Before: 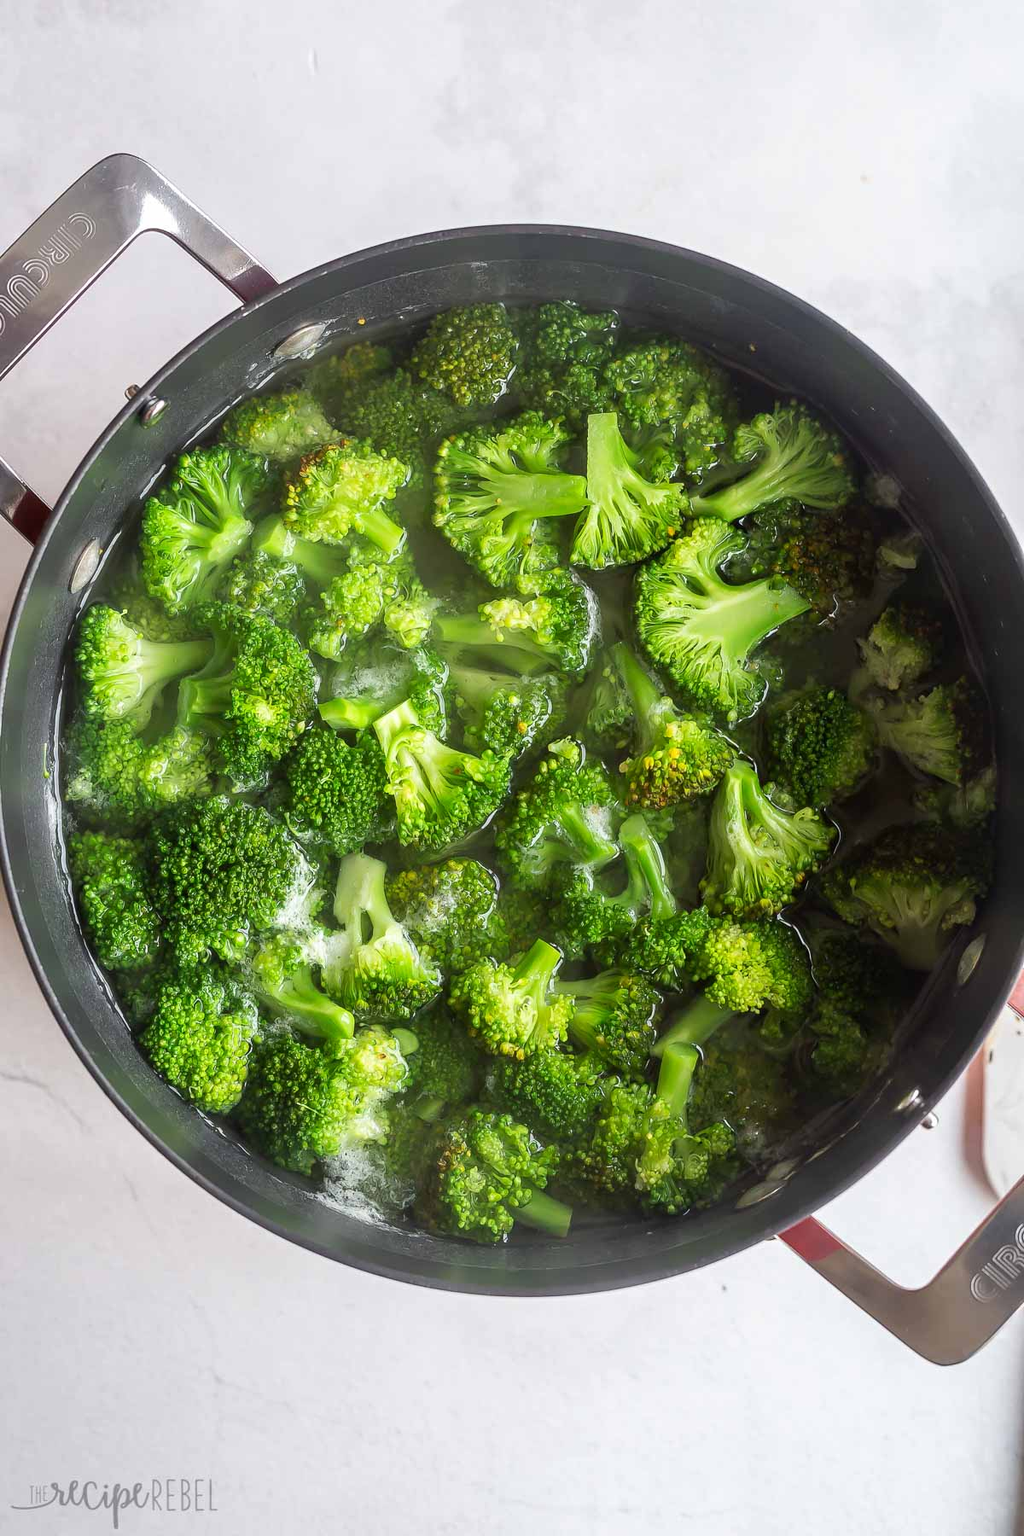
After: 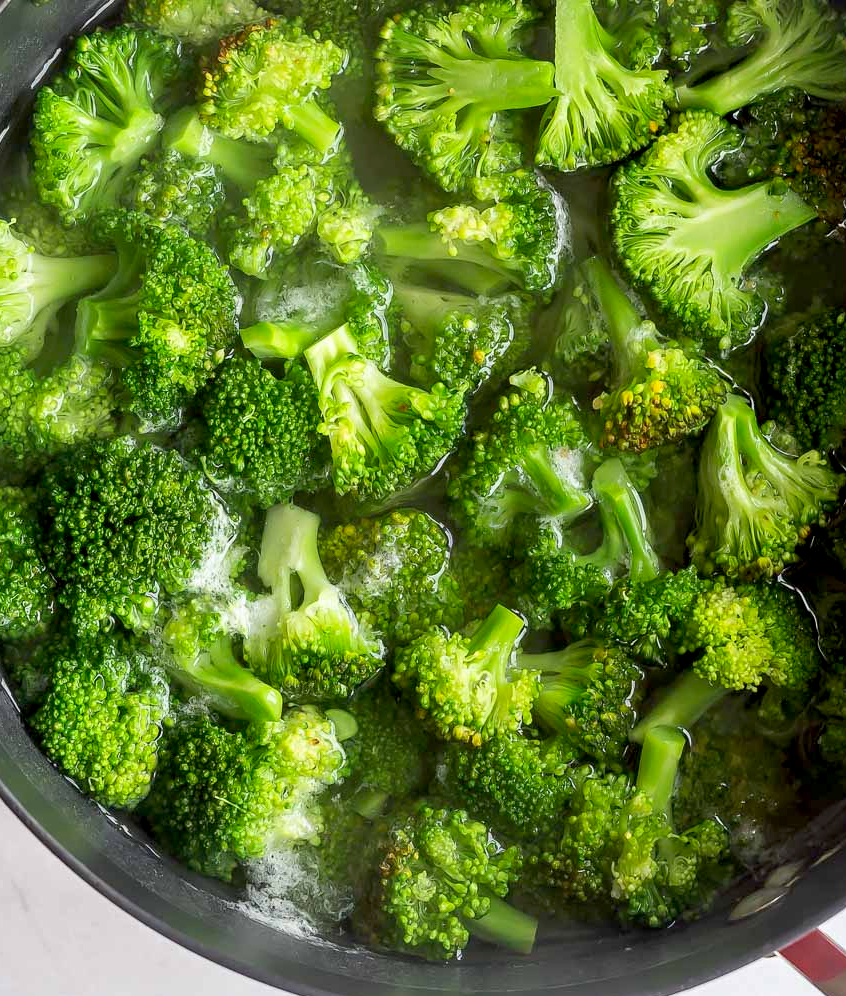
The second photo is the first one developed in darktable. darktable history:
exposure: black level correction 0.009, compensate highlight preservation false
crop: left 11.123%, top 27.61%, right 18.3%, bottom 17.034%
